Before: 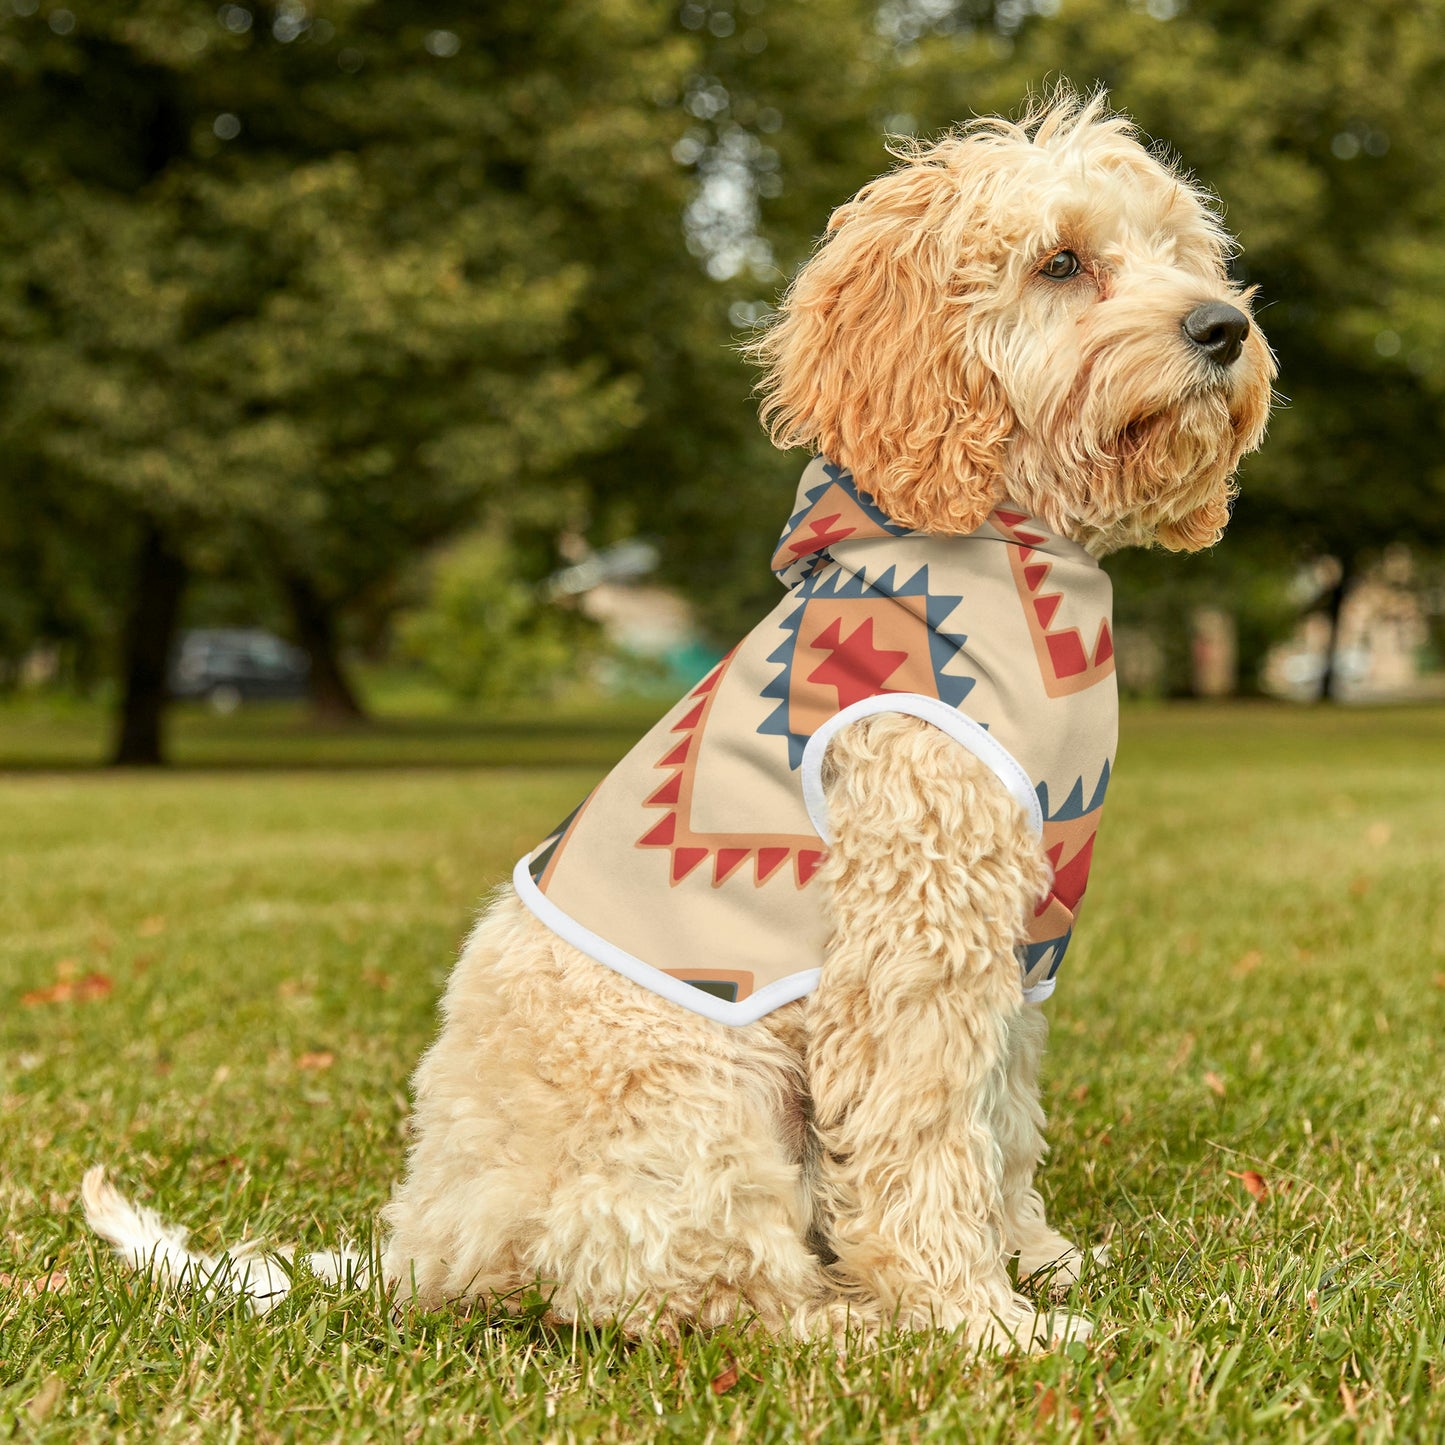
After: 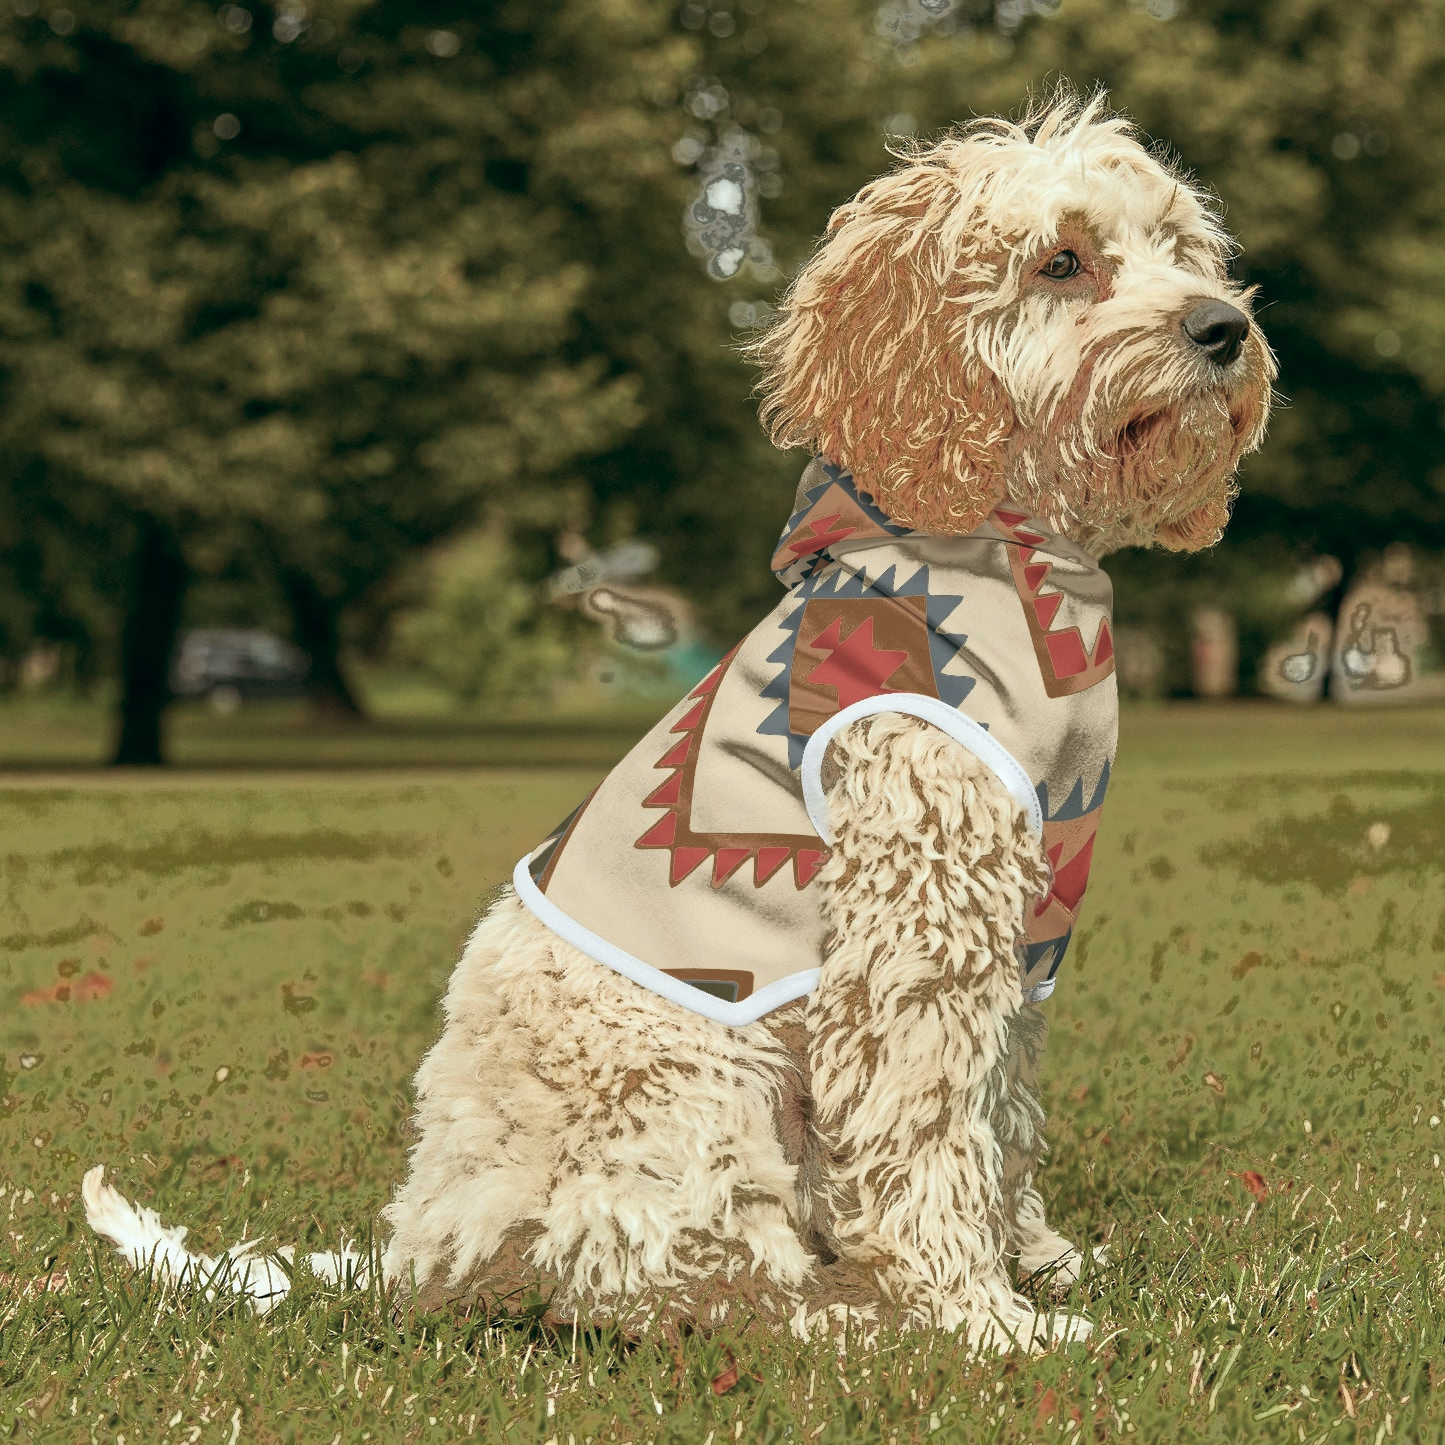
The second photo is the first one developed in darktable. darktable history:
fill light: exposure -0.73 EV, center 0.69, width 2.2
color balance: lift [1, 0.994, 1.002, 1.006], gamma [0.957, 1.081, 1.016, 0.919], gain [0.97, 0.972, 1.01, 1.028], input saturation 91.06%, output saturation 79.8%
